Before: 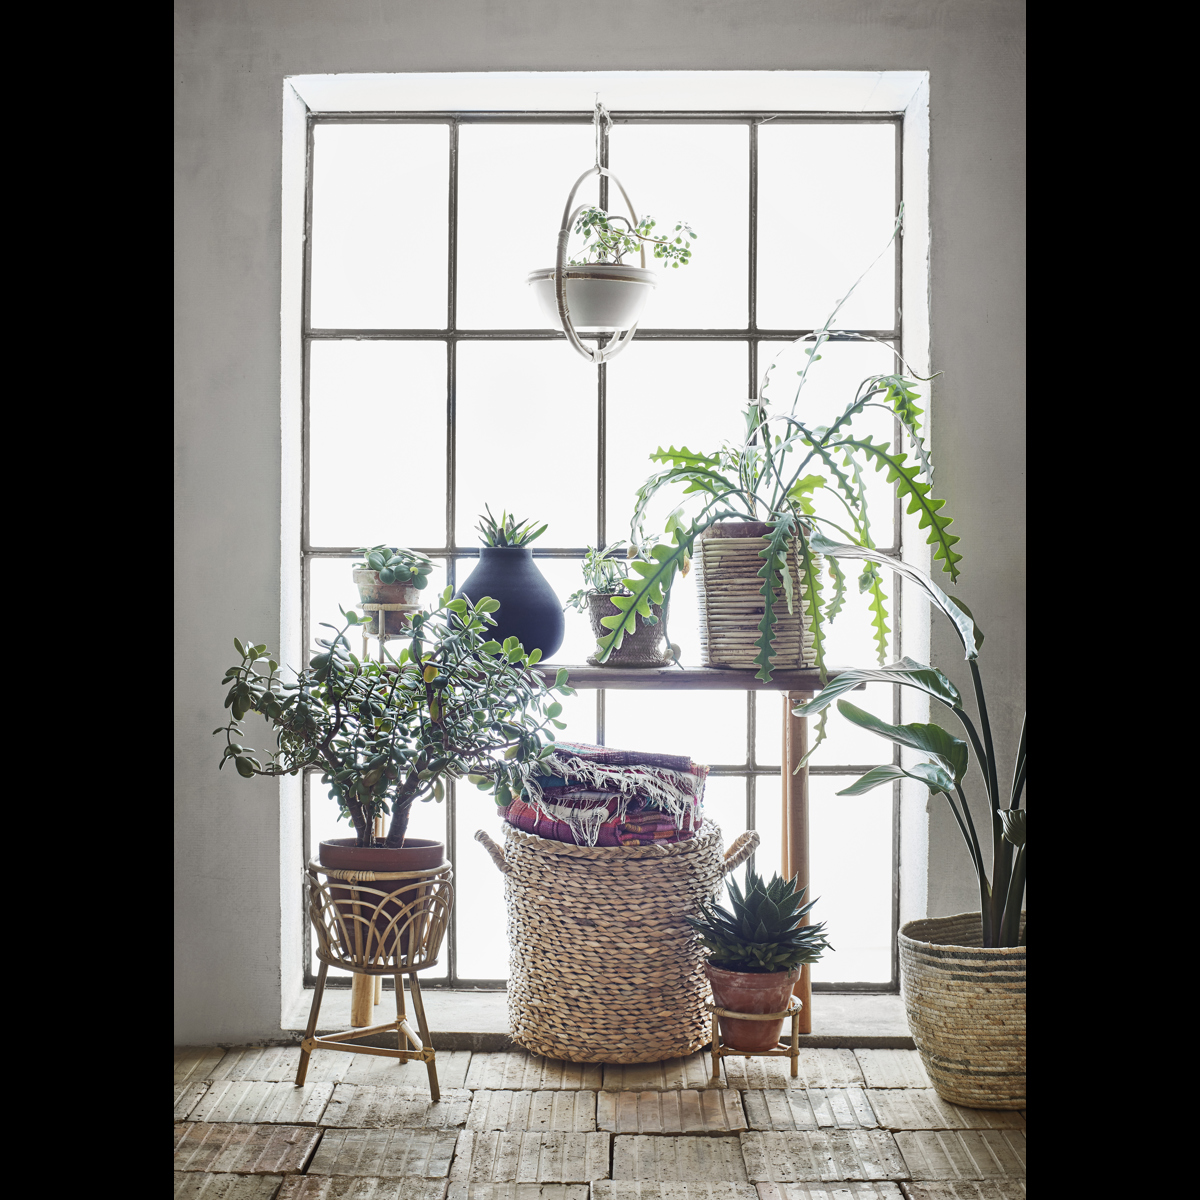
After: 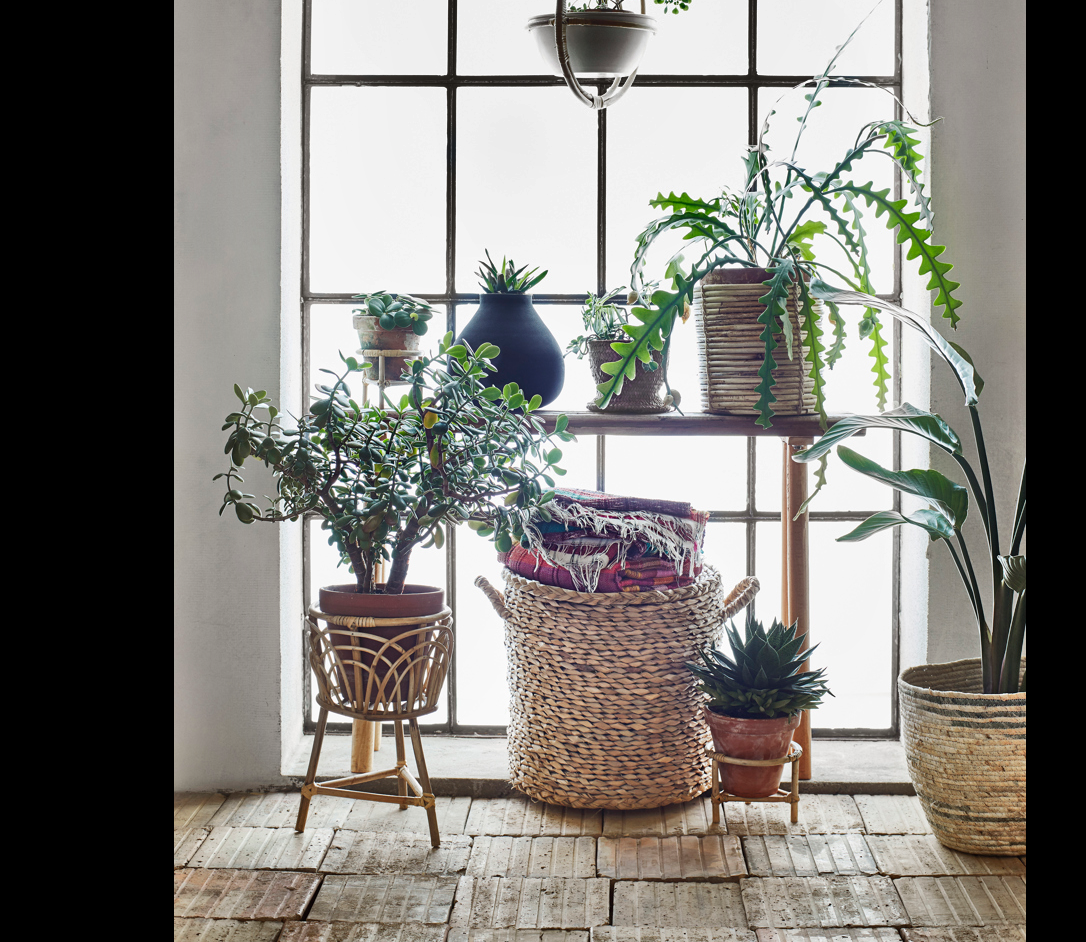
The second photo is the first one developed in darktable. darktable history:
crop: top 21.18%, right 9.43%, bottom 0.261%
shadows and highlights: shadows 76.41, highlights -60.72, soften with gaussian
